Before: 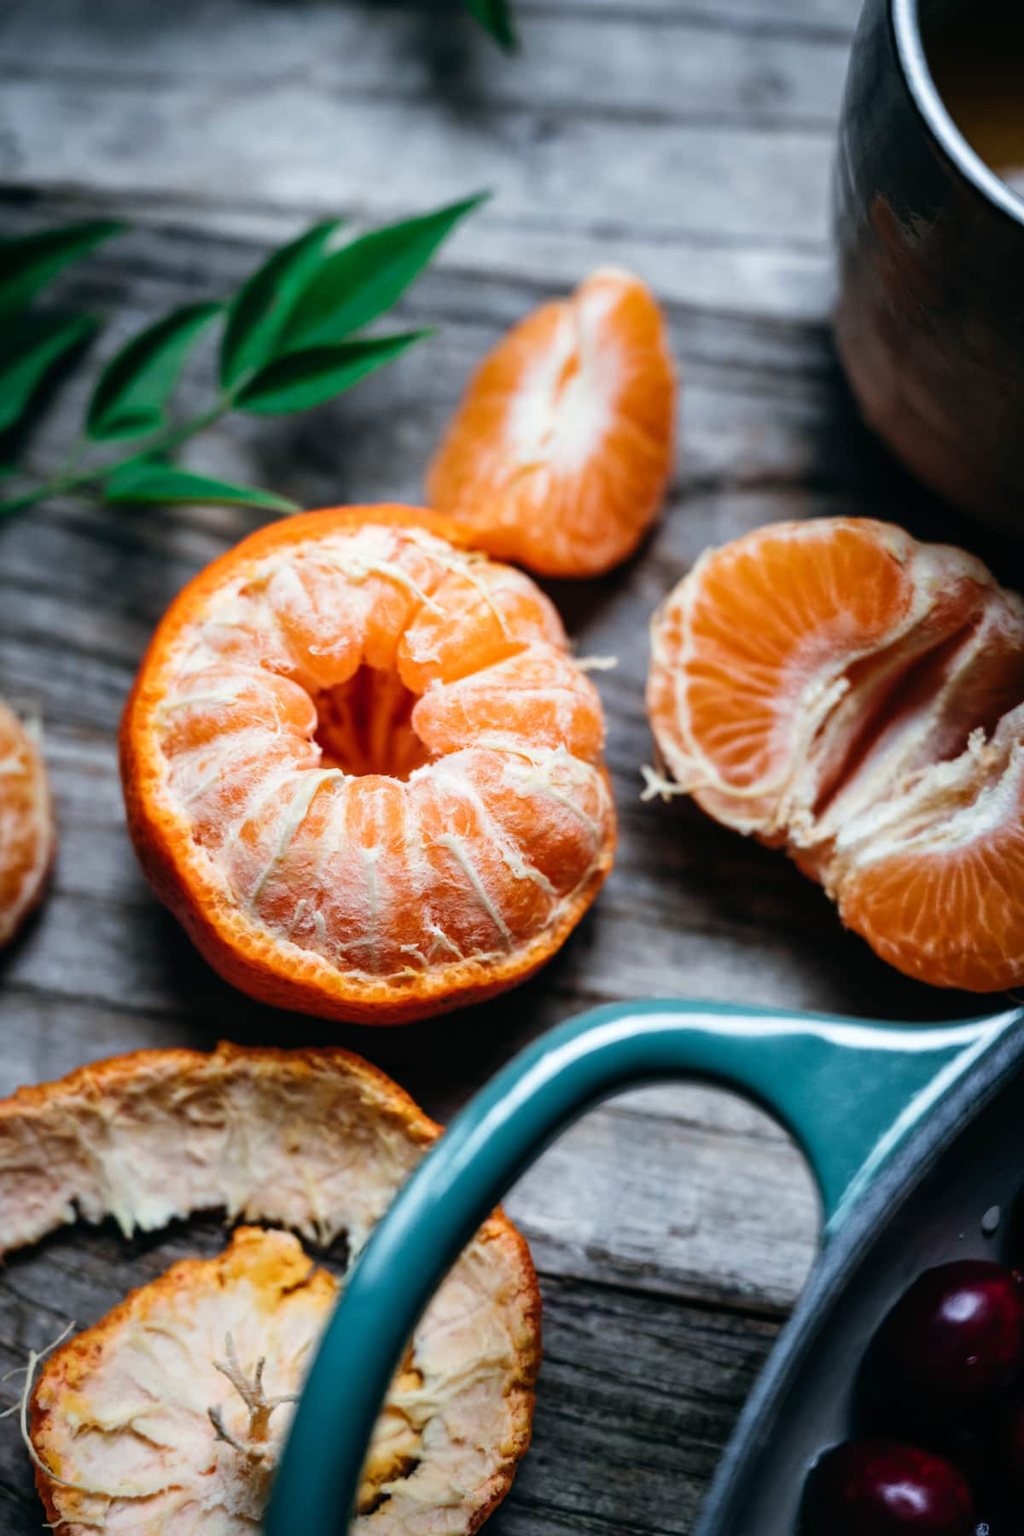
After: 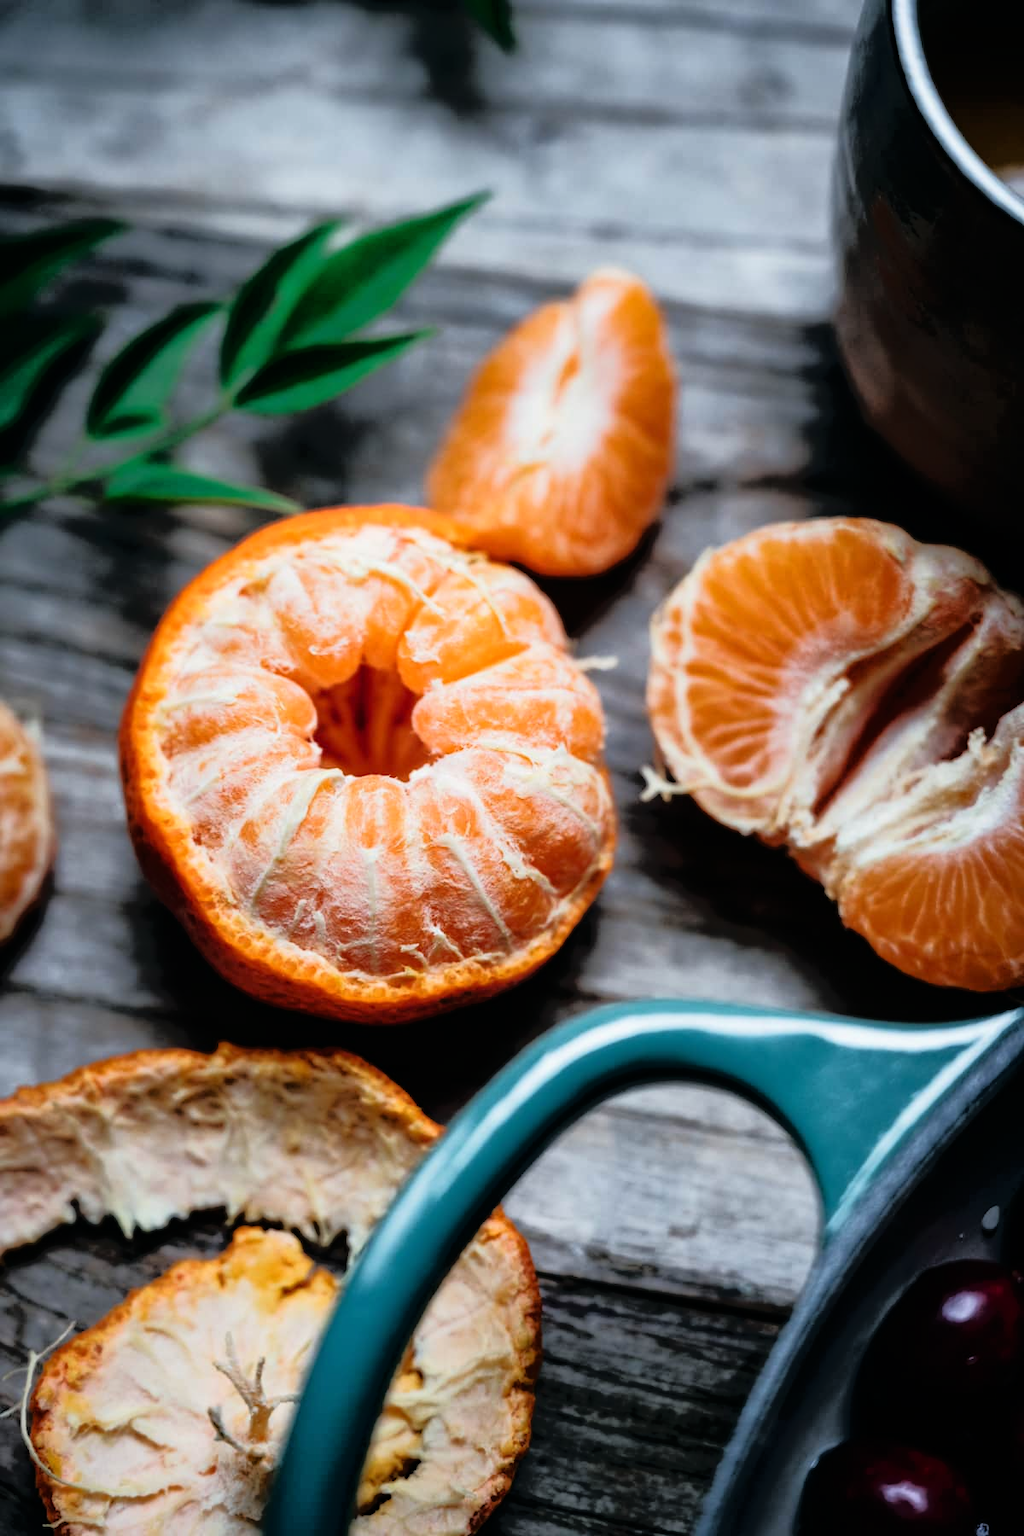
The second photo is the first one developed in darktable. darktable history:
tone equalizer: -8 EV -1.82 EV, -7 EV -1.17 EV, -6 EV -1.64 EV, edges refinement/feathering 500, mask exposure compensation -1.57 EV, preserve details no
